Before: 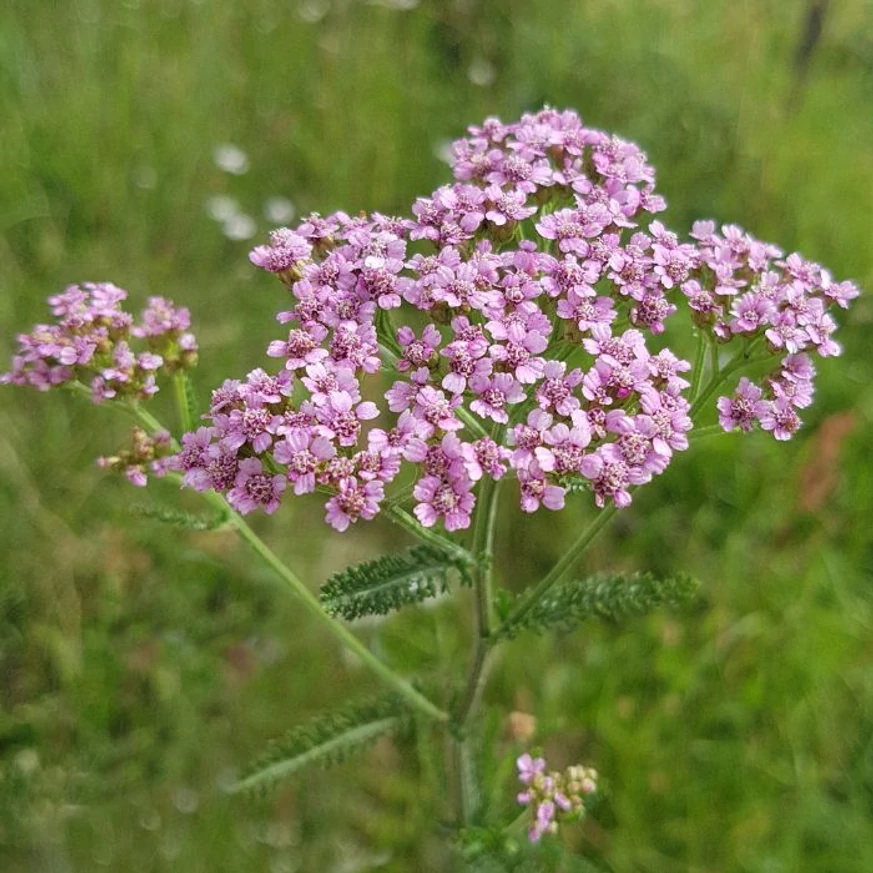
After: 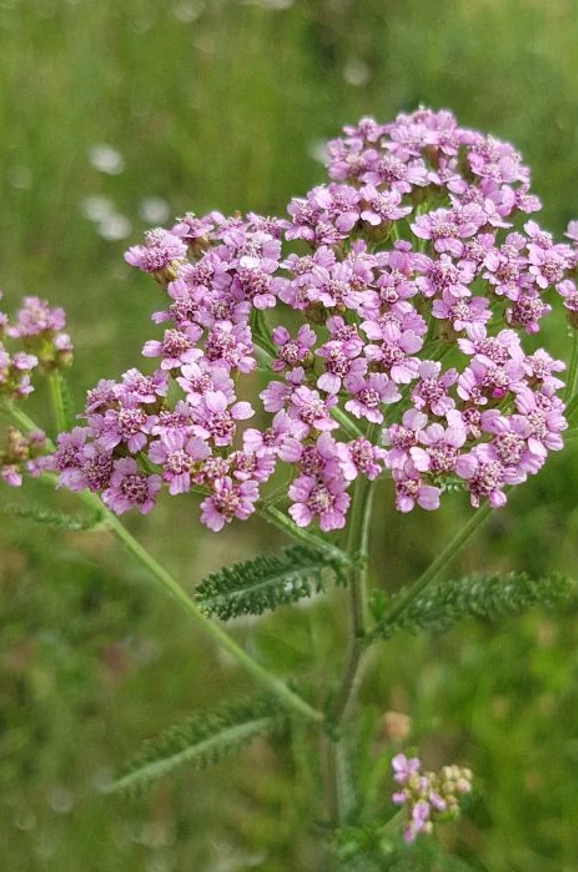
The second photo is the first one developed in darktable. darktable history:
crop and rotate: left 14.335%, right 19.401%
